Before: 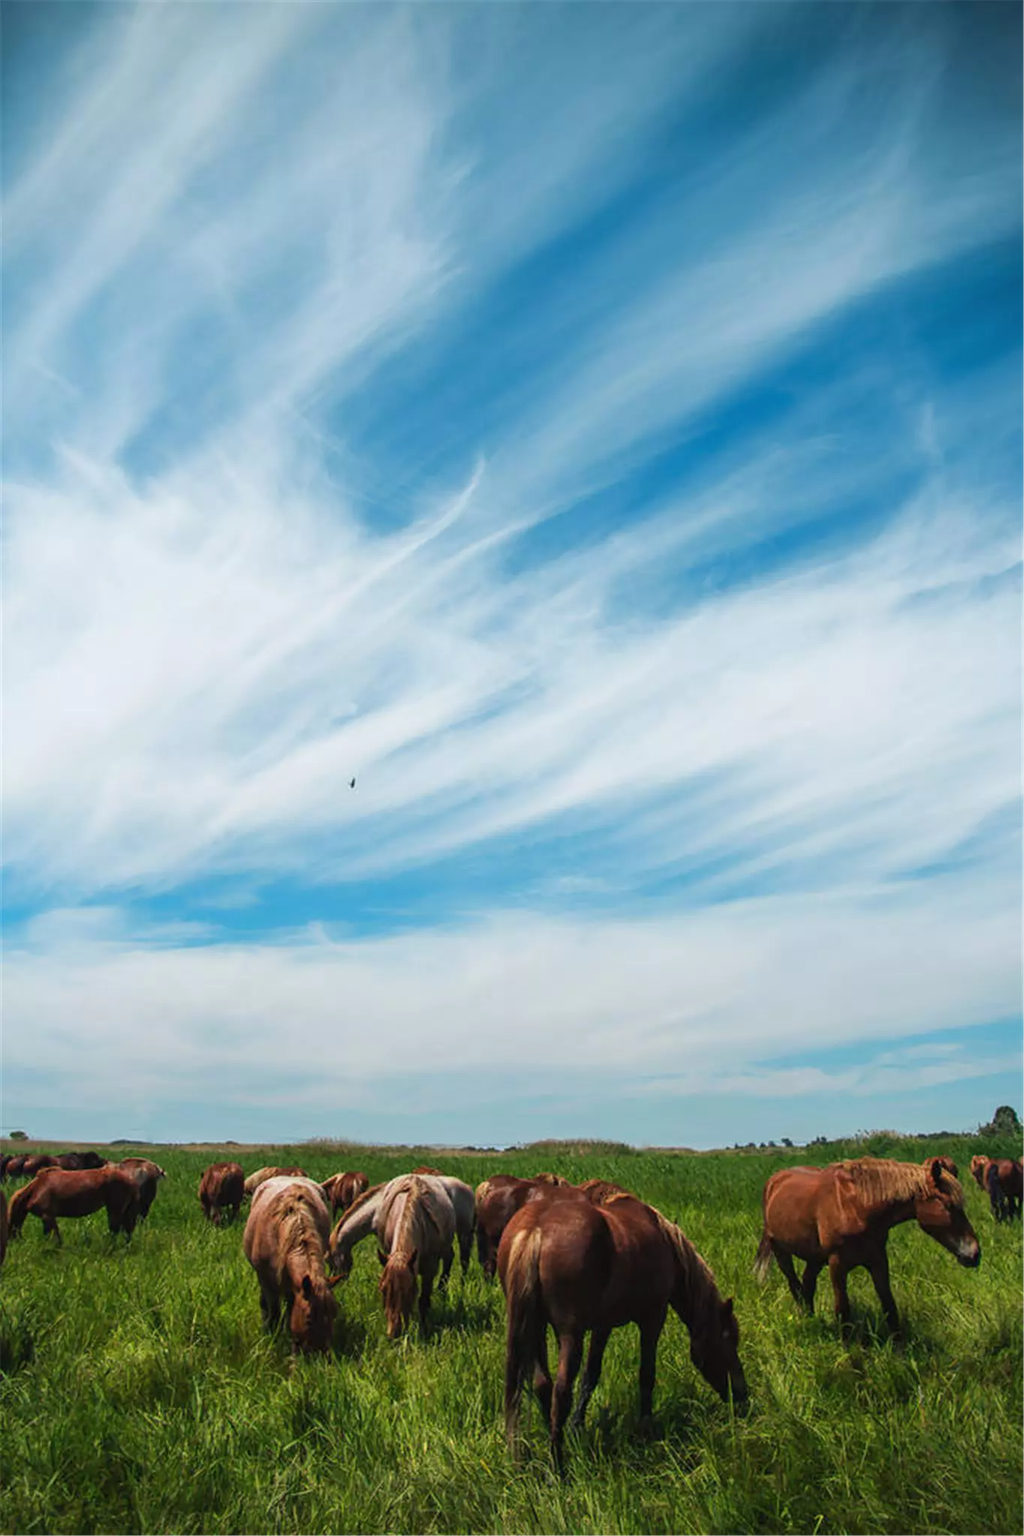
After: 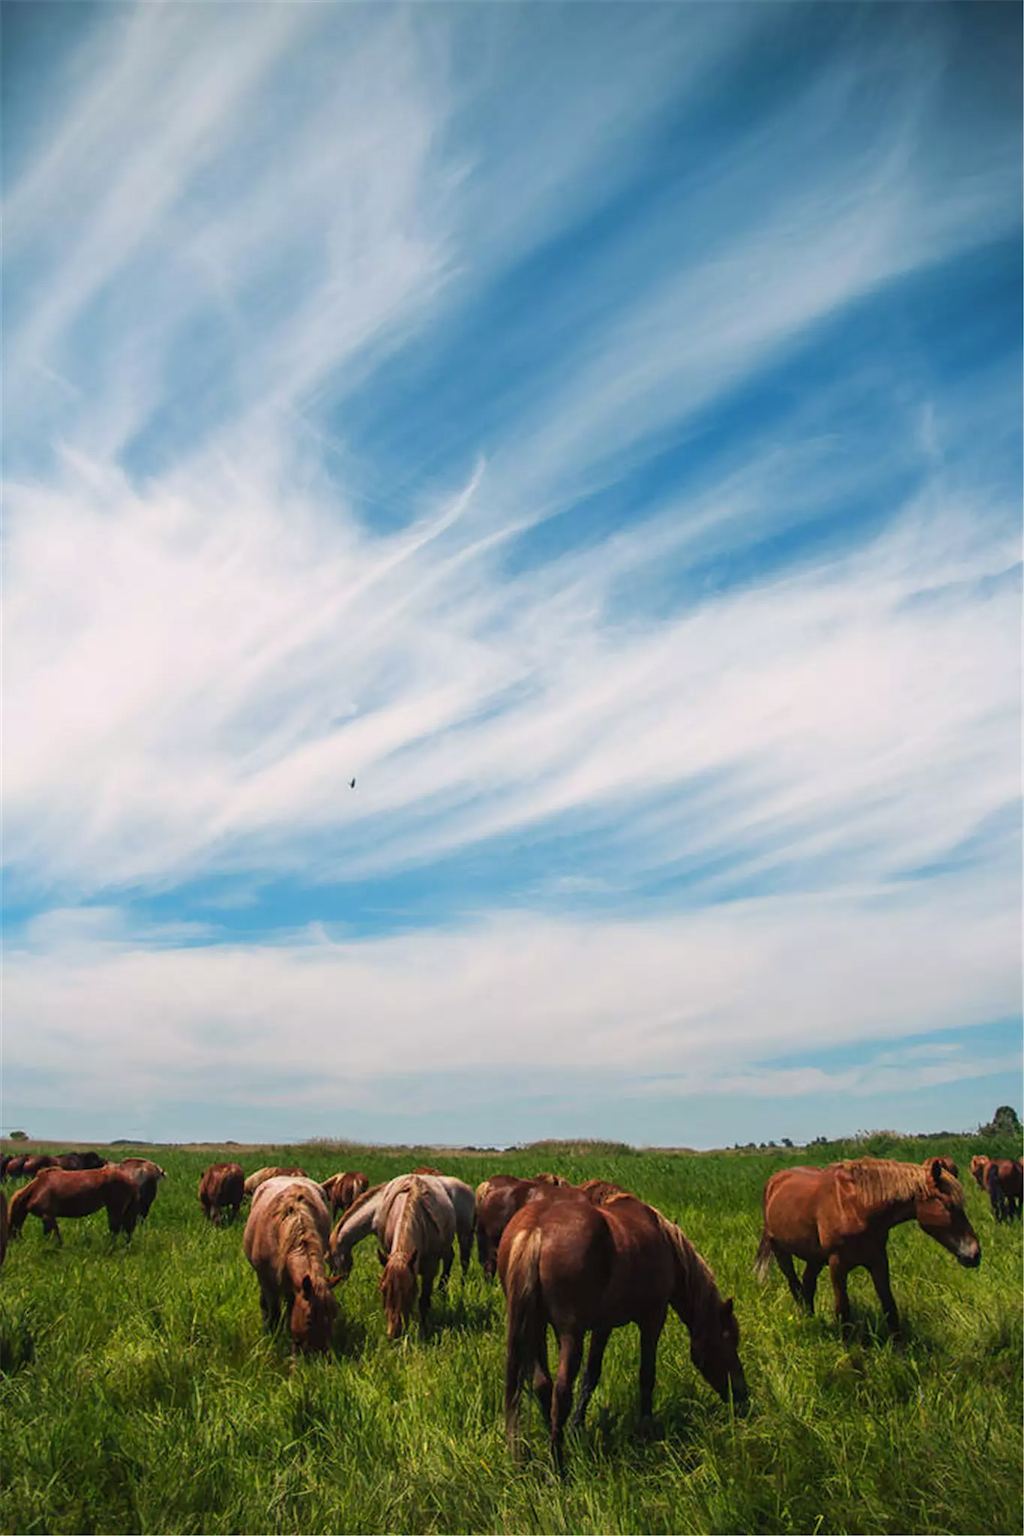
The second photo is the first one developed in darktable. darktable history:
color correction: highlights a* 5.81, highlights b* 4.78
